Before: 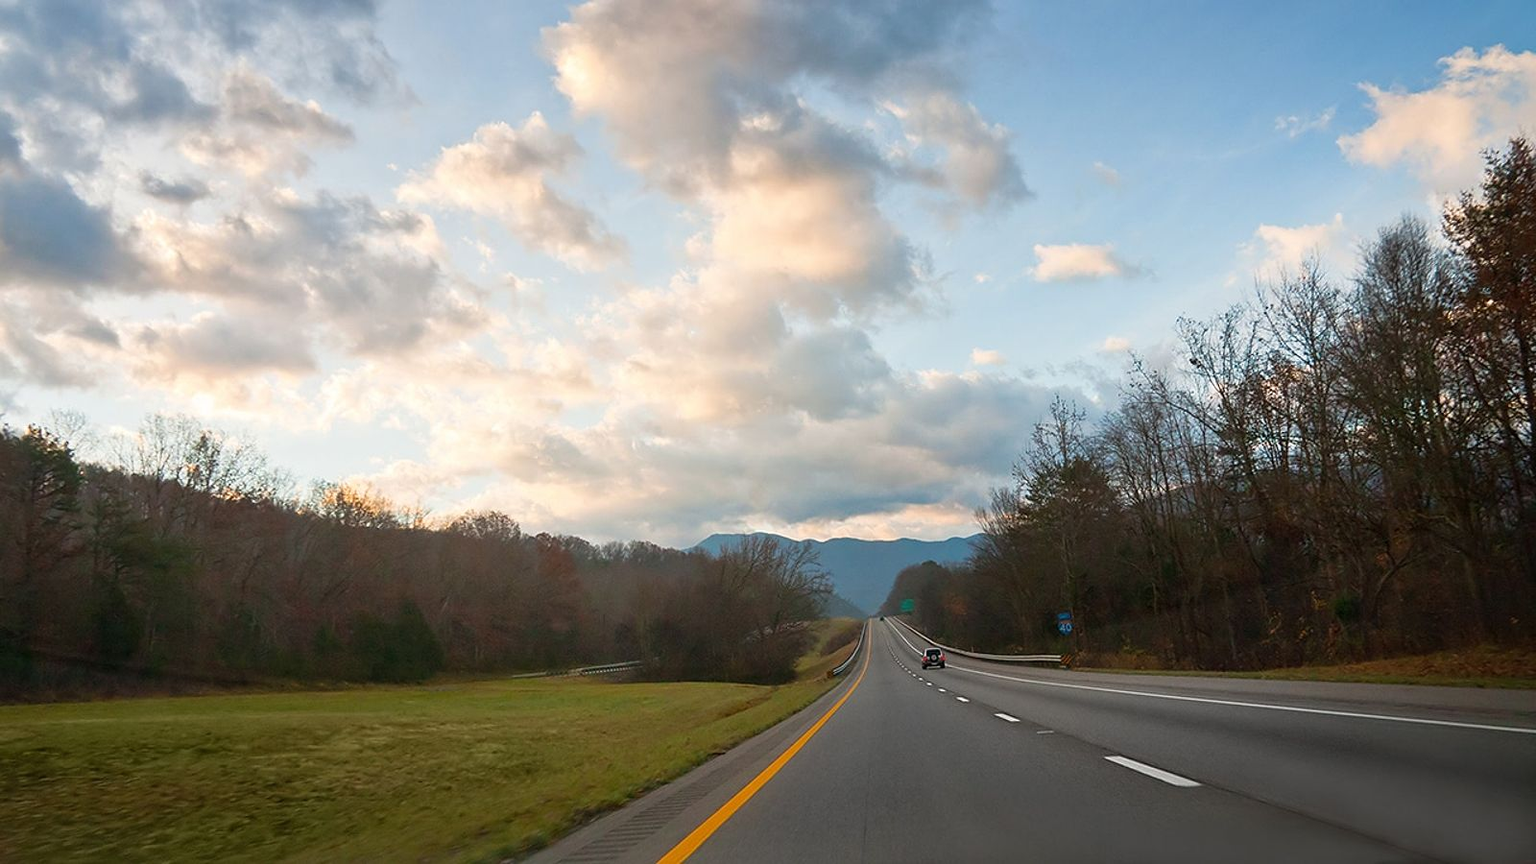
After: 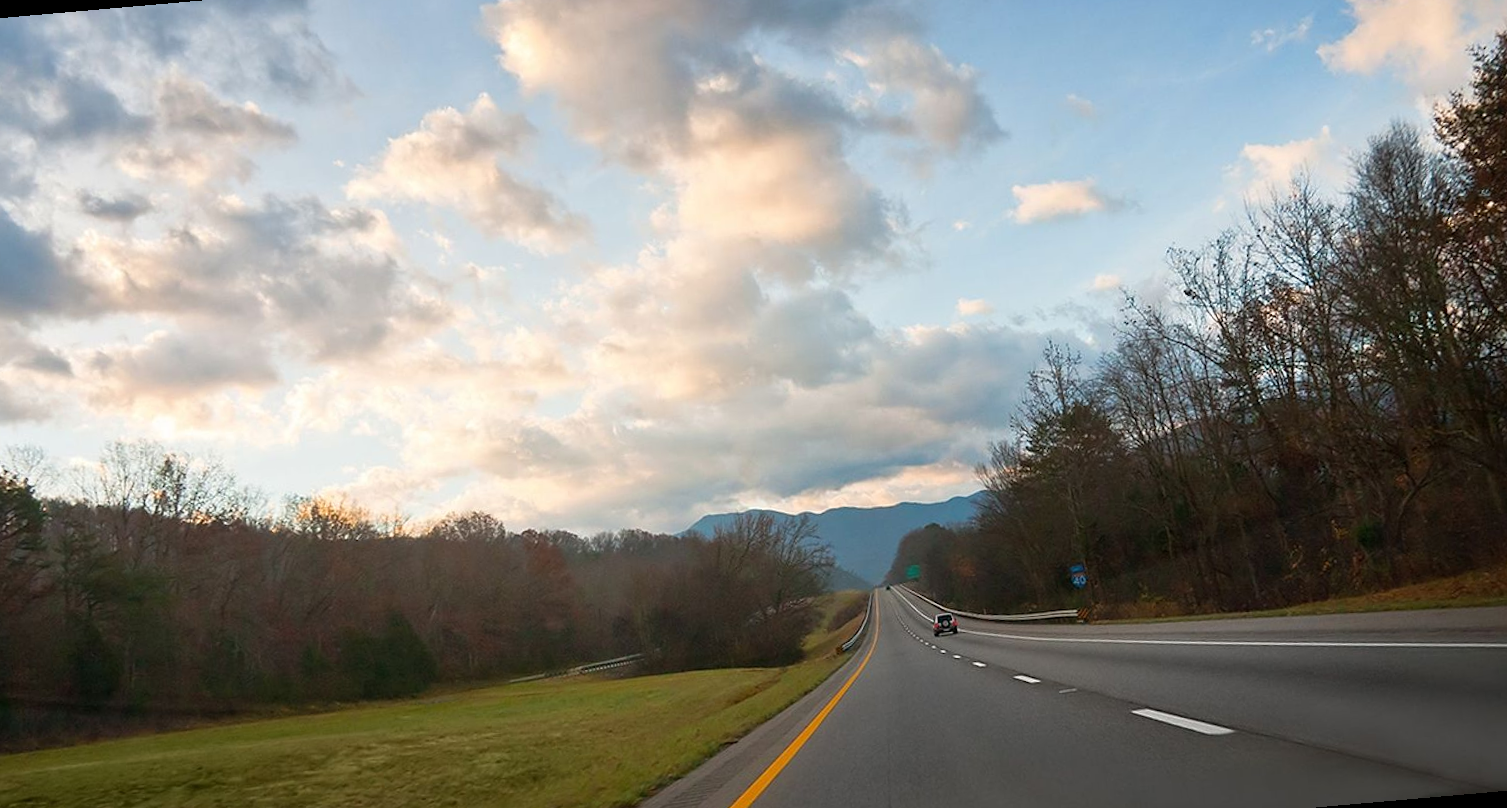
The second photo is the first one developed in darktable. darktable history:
tone equalizer: on, module defaults
rotate and perspective: rotation -5°, crop left 0.05, crop right 0.952, crop top 0.11, crop bottom 0.89
